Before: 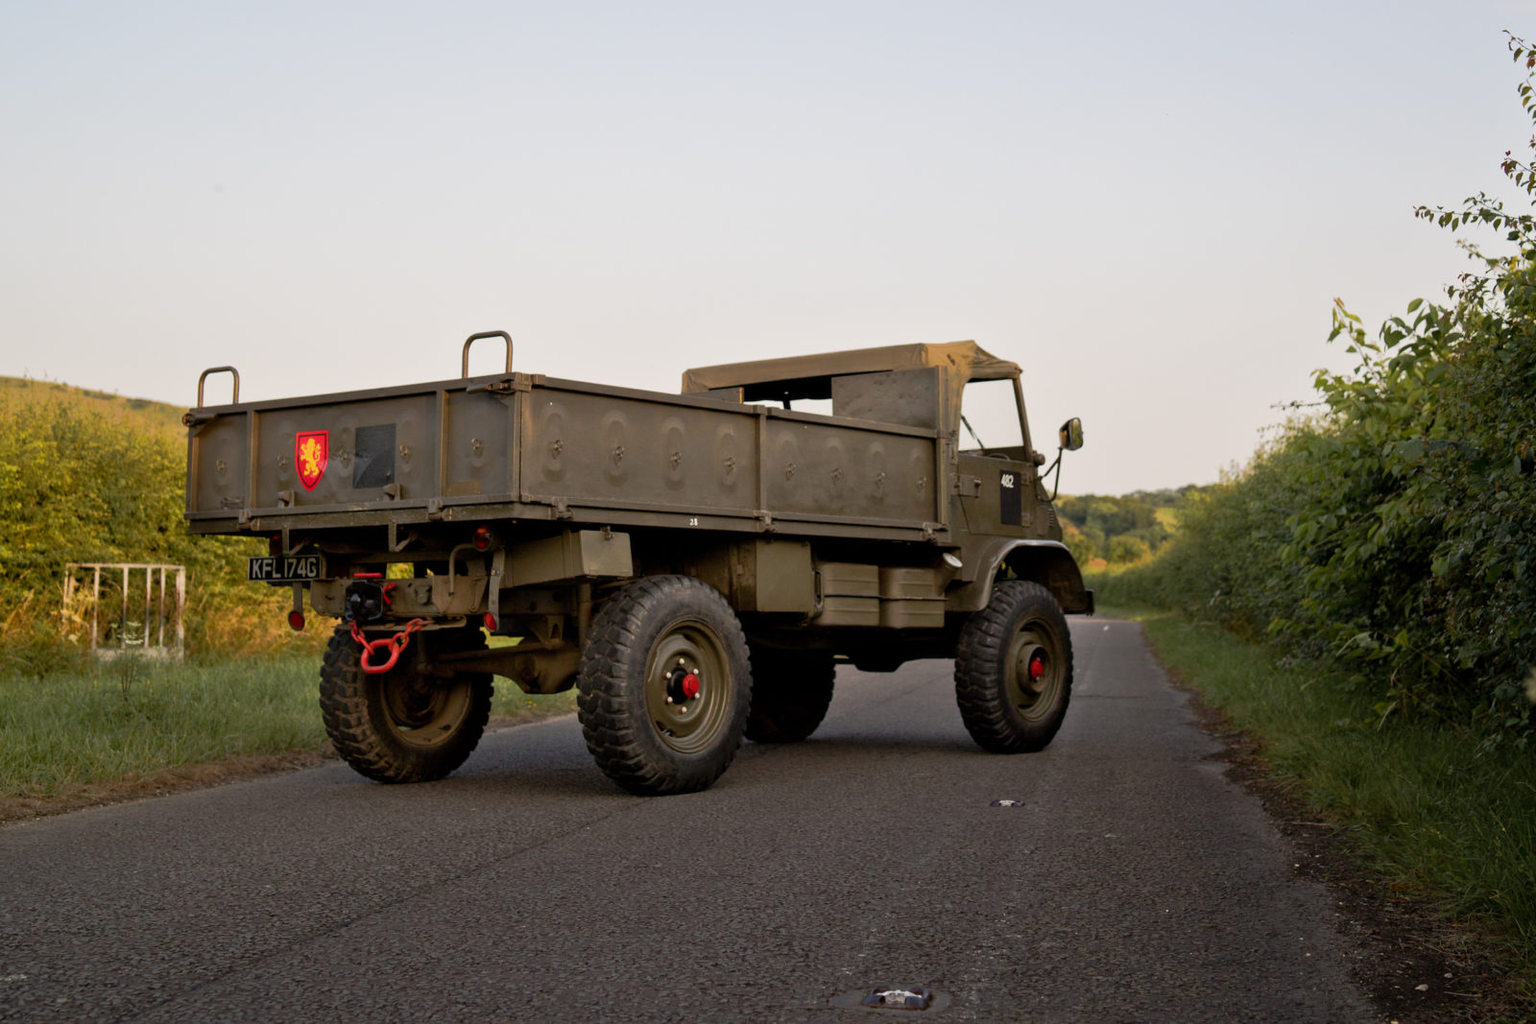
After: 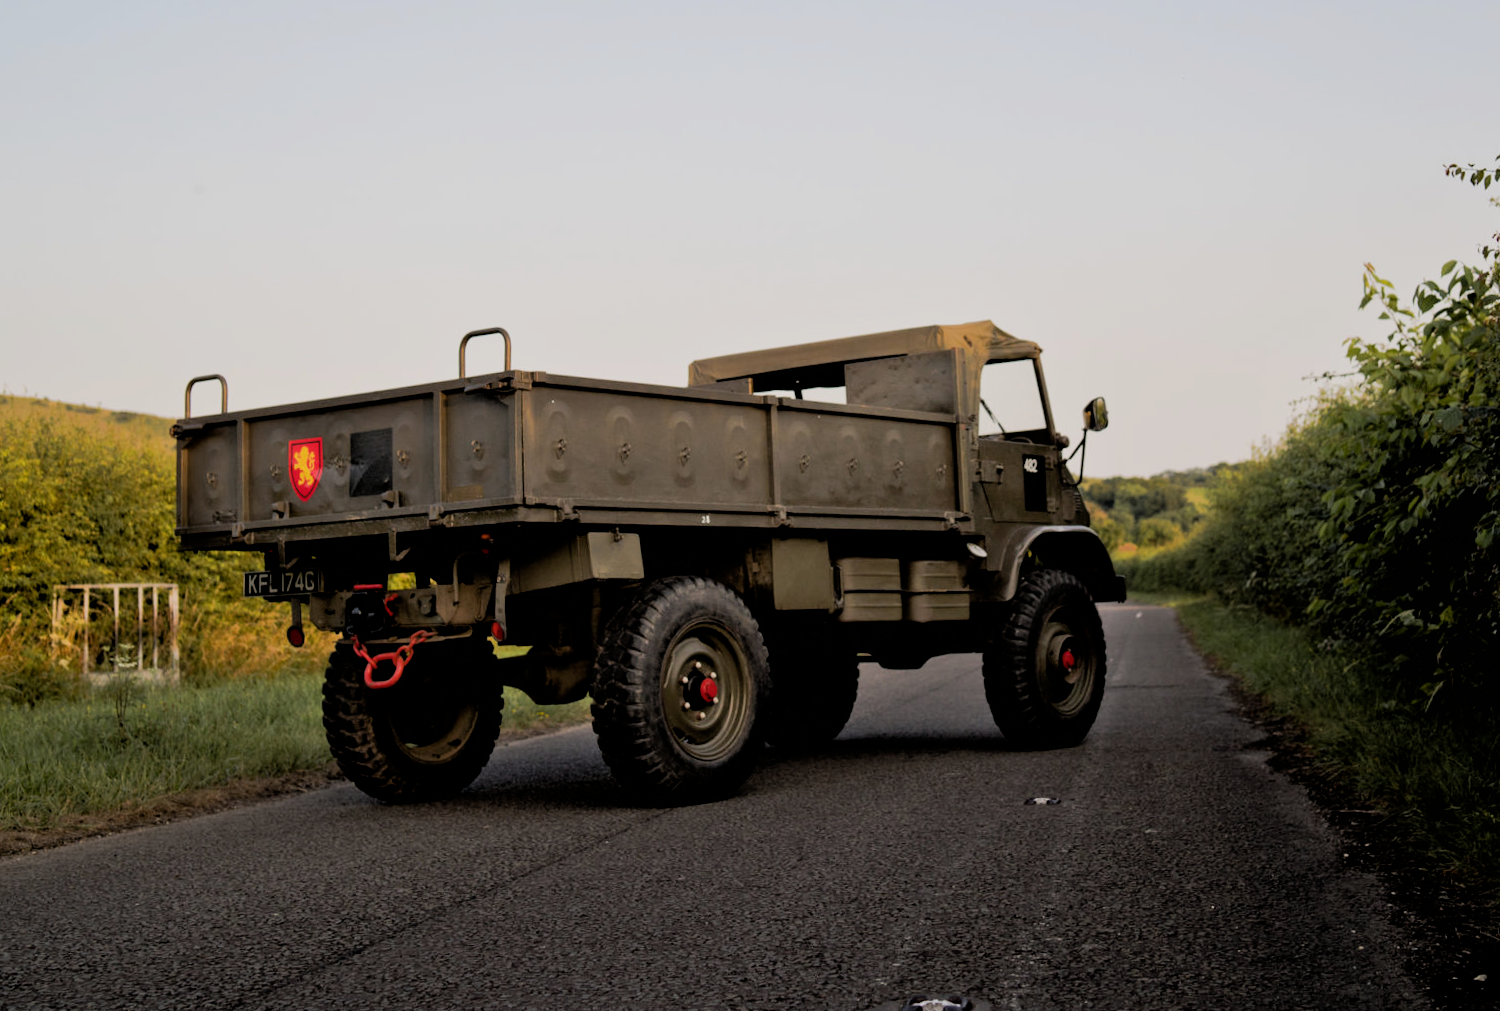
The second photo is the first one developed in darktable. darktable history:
crop: right 4.126%, bottom 0.031%
color balance rgb: global vibrance 10%
rotate and perspective: rotation -2°, crop left 0.022, crop right 0.978, crop top 0.049, crop bottom 0.951
filmic rgb: black relative exposure -3.86 EV, white relative exposure 3.48 EV, hardness 2.63, contrast 1.103
